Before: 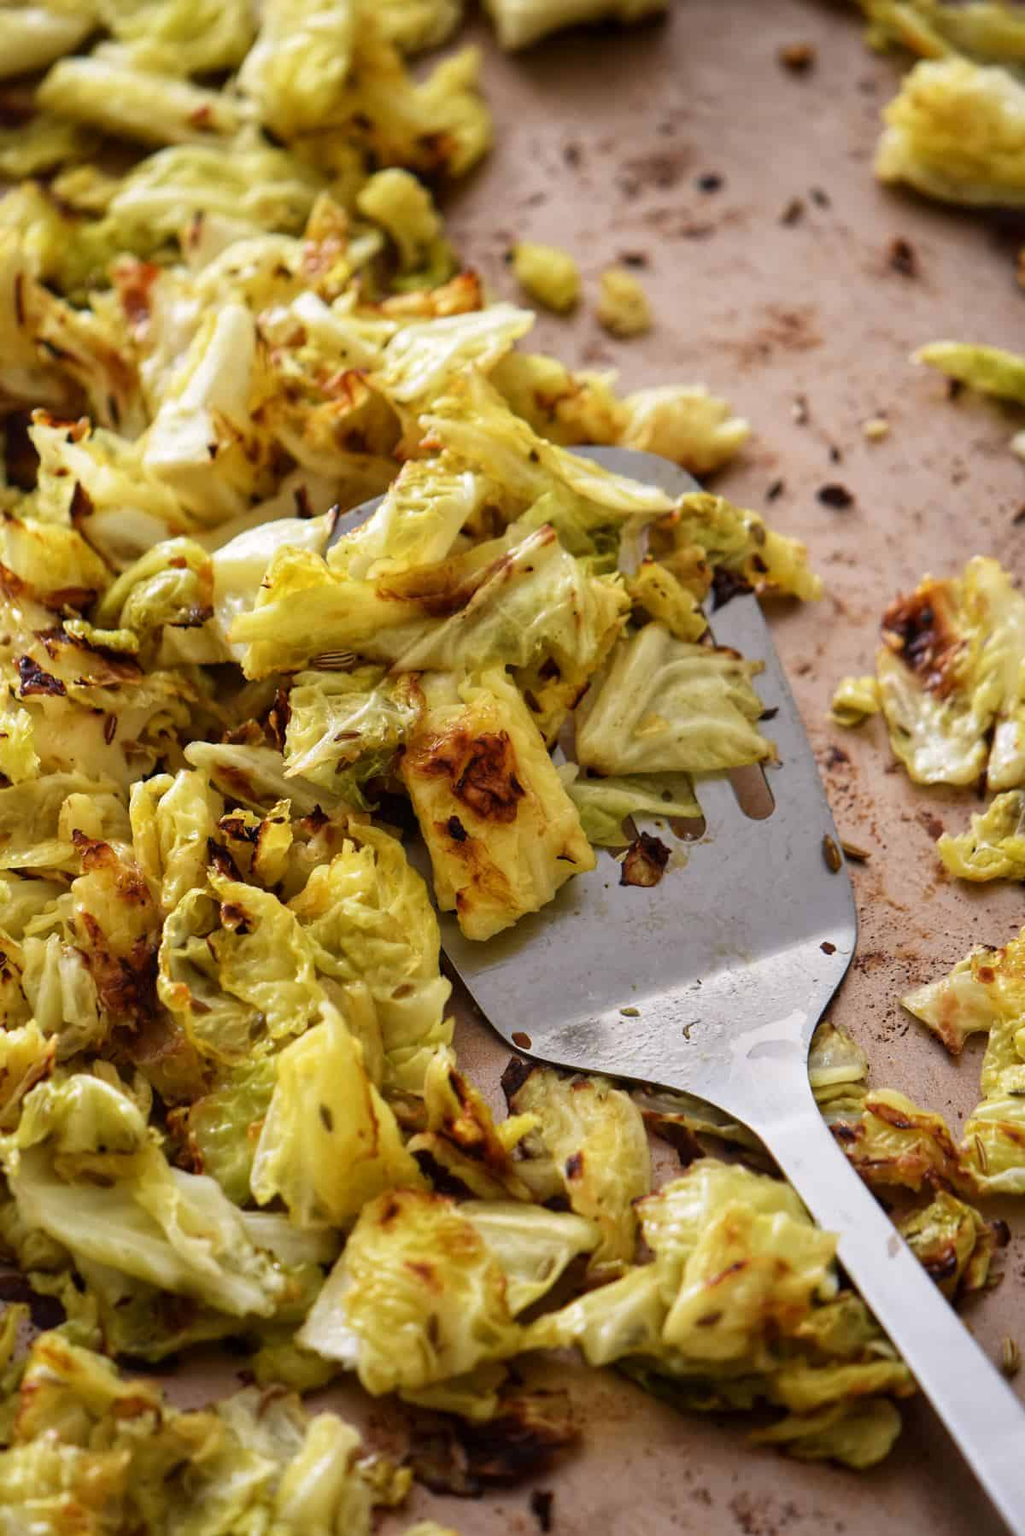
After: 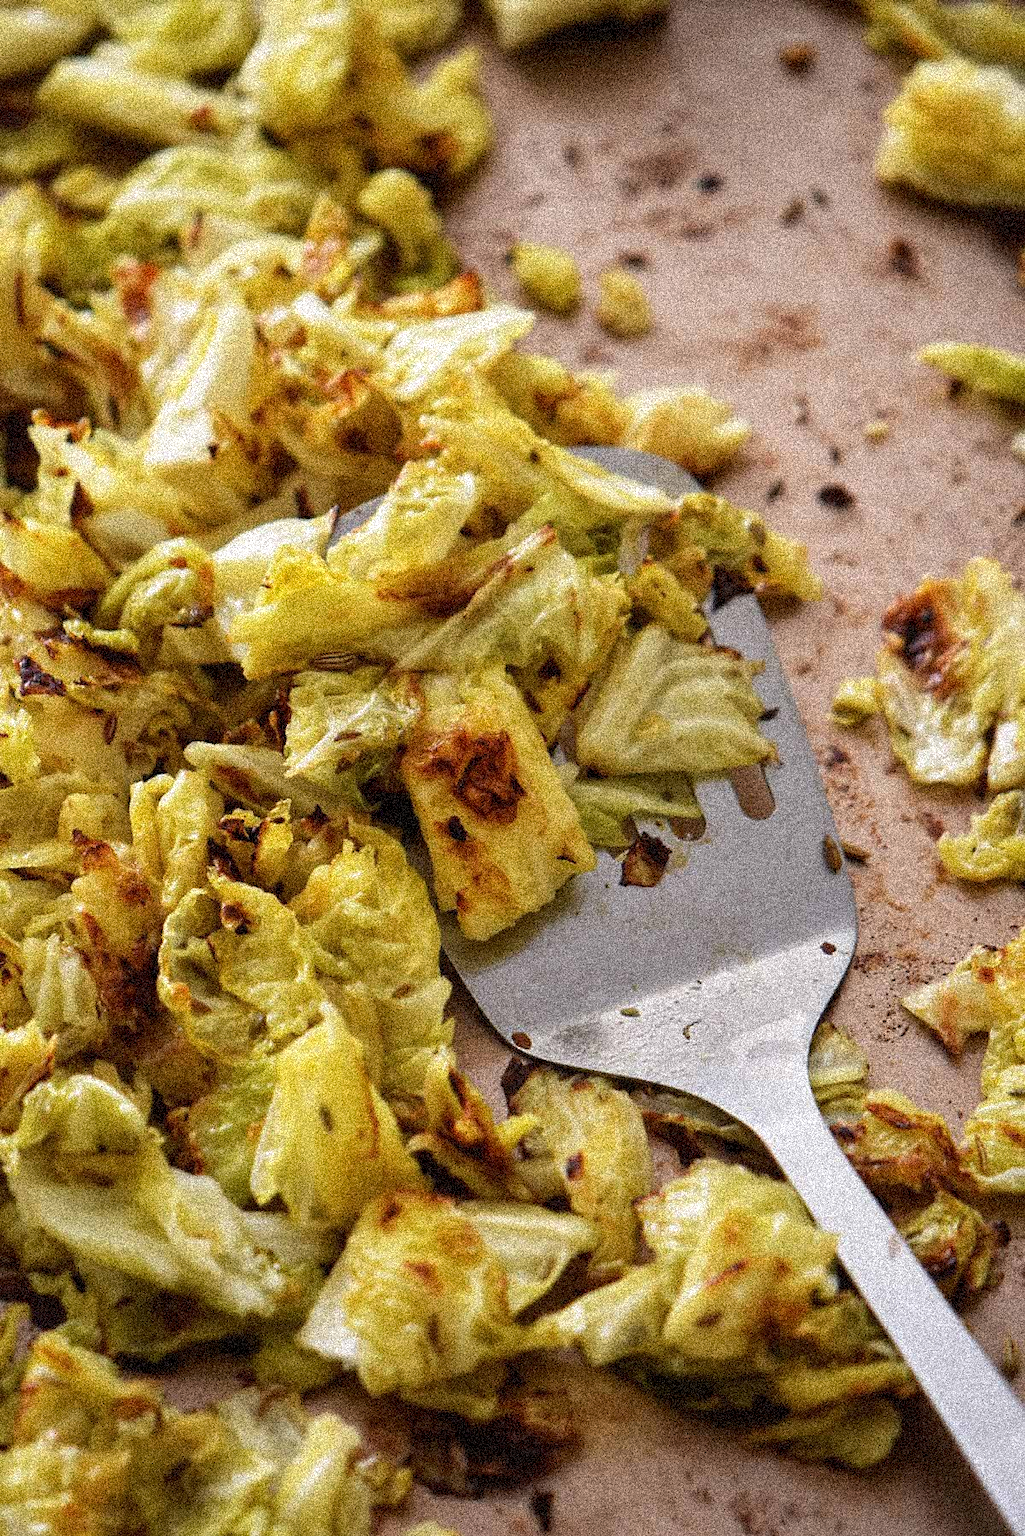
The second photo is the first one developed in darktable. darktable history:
exposure: compensate highlight preservation false
grain: coarseness 3.75 ISO, strength 100%, mid-tones bias 0%
